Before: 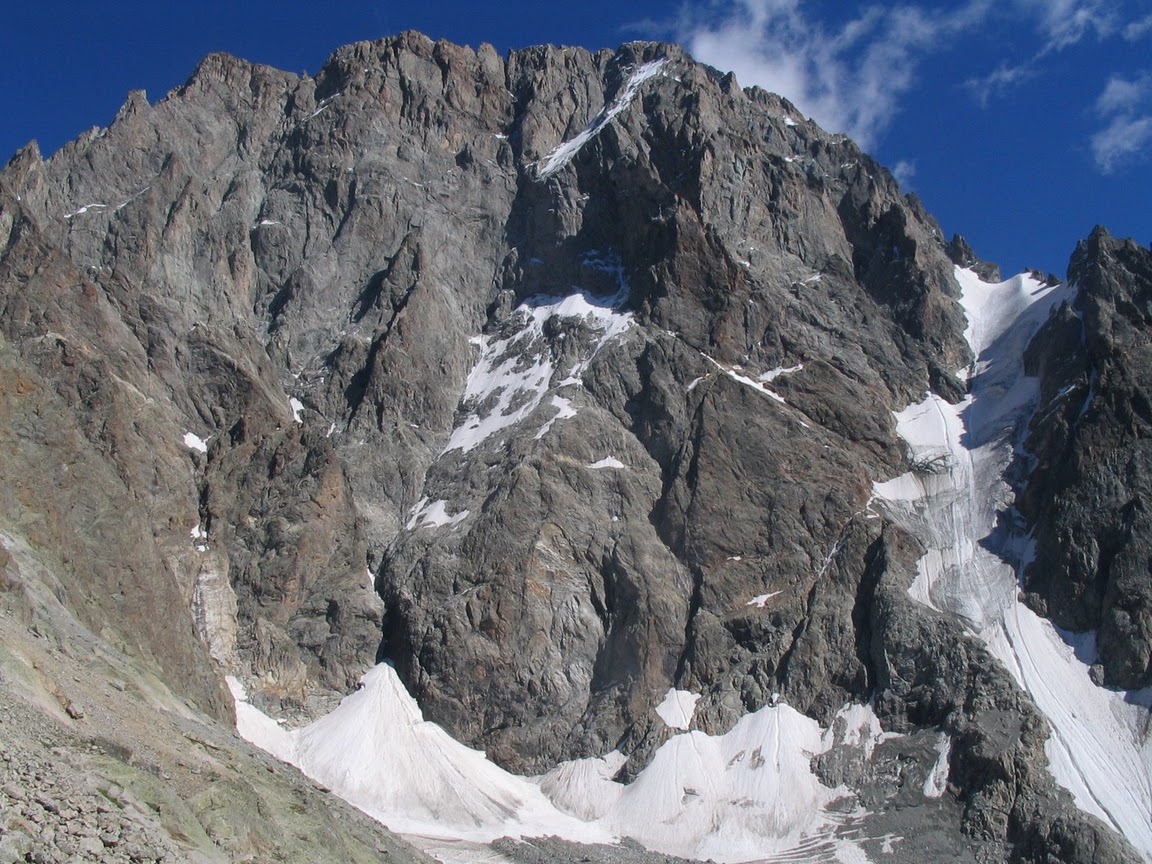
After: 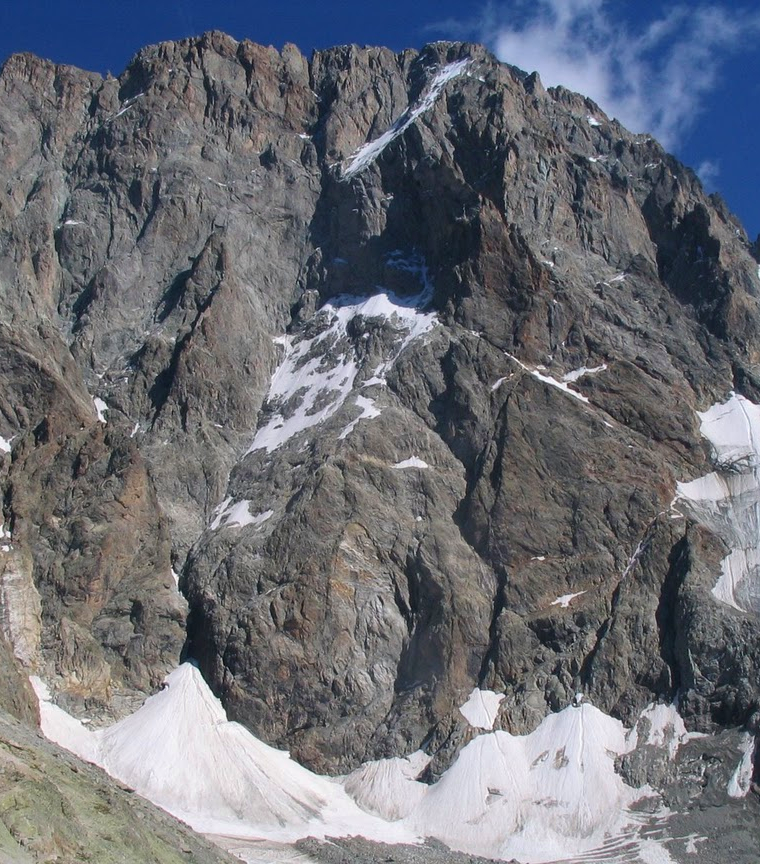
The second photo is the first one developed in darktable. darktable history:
crop: left 17.048%, right 16.945%
velvia: on, module defaults
